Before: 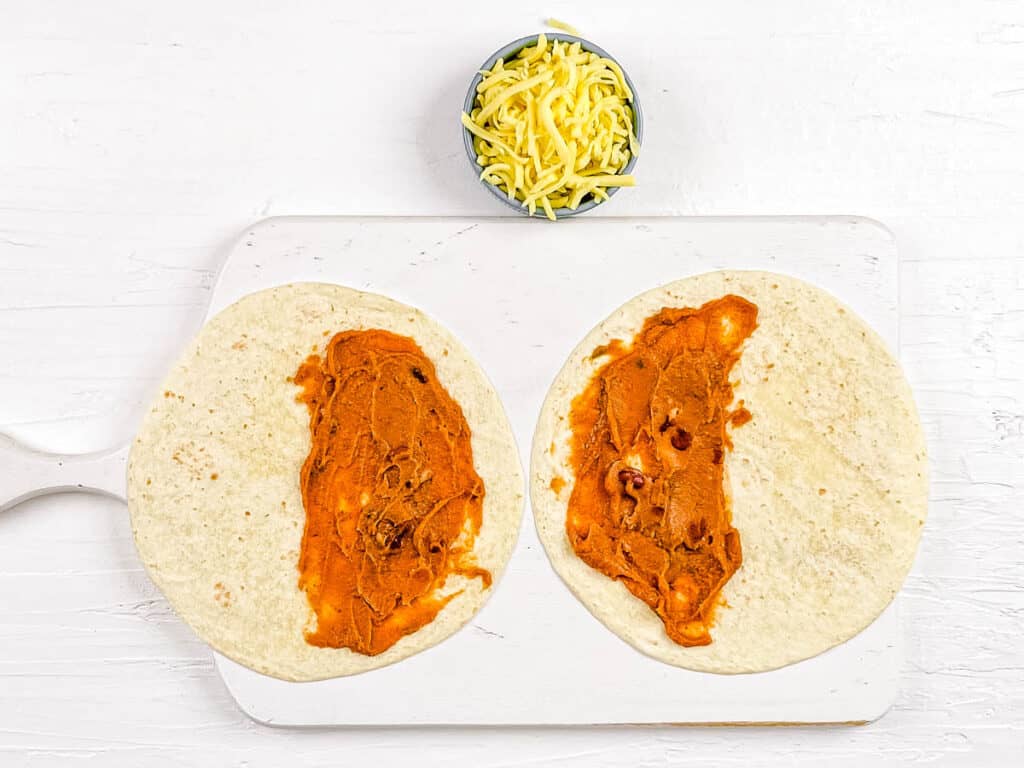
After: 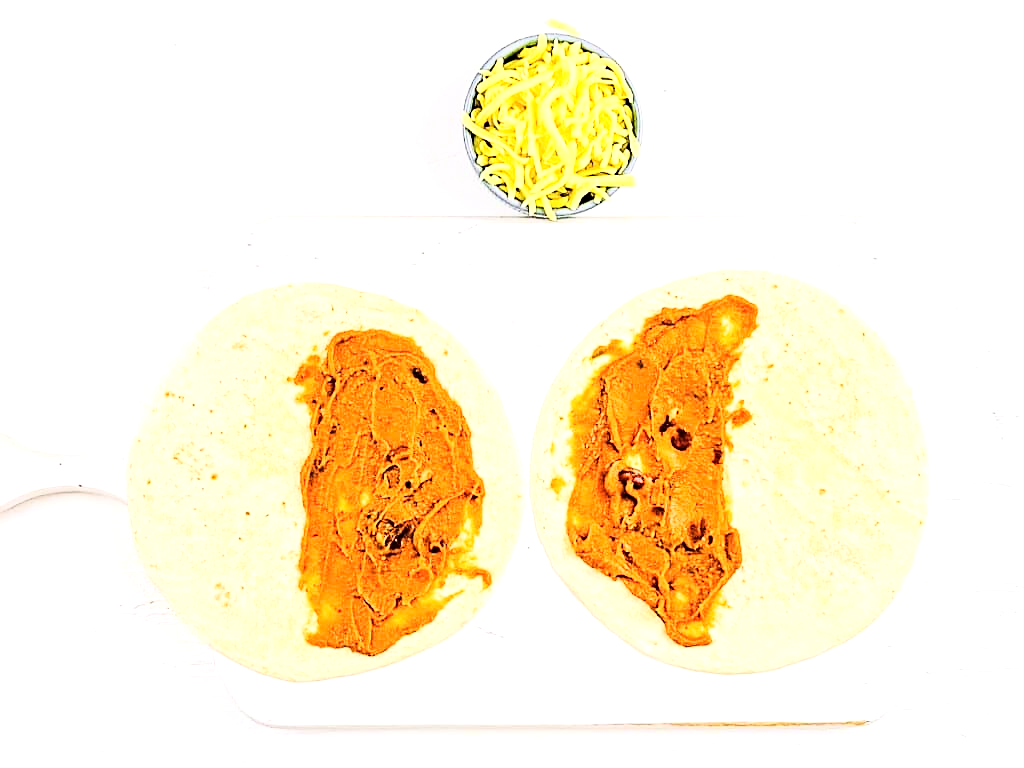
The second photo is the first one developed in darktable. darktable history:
base curve: curves: ch0 [(0, 0) (0.028, 0.03) (0.121, 0.232) (0.46, 0.748) (0.859, 0.968) (1, 1)]
tone equalizer: -8 EV -0.75 EV, -7 EV -0.7 EV, -6 EV -0.6 EV, -5 EV -0.4 EV, -3 EV 0.4 EV, -2 EV 0.6 EV, -1 EV 0.7 EV, +0 EV 0.75 EV, edges refinement/feathering 500, mask exposure compensation -1.57 EV, preserve details no
sharpen: on, module defaults
